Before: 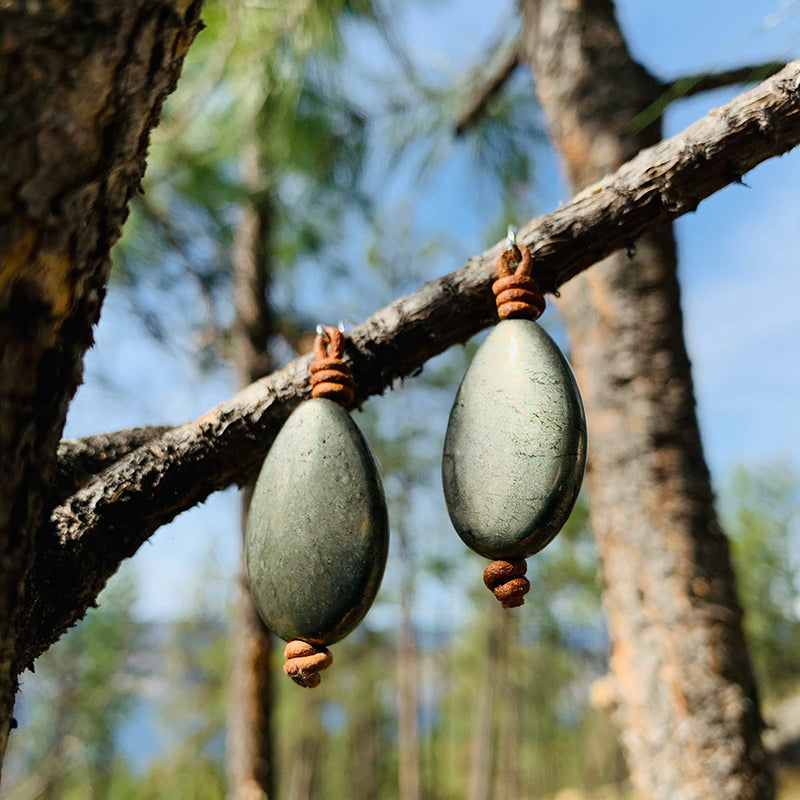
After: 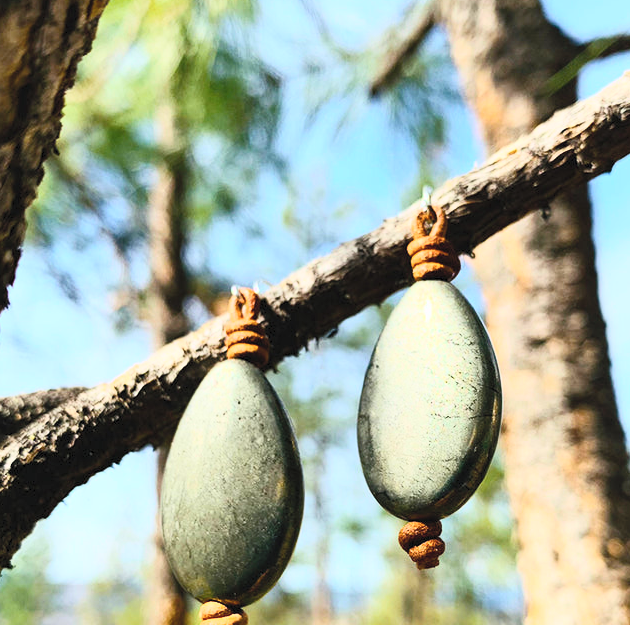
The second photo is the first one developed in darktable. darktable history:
crop and rotate: left 10.77%, top 5.1%, right 10.41%, bottom 16.76%
contrast brightness saturation: contrast 0.39, brightness 0.53
color balance rgb: perceptual saturation grading › global saturation 20%, global vibrance 20%
